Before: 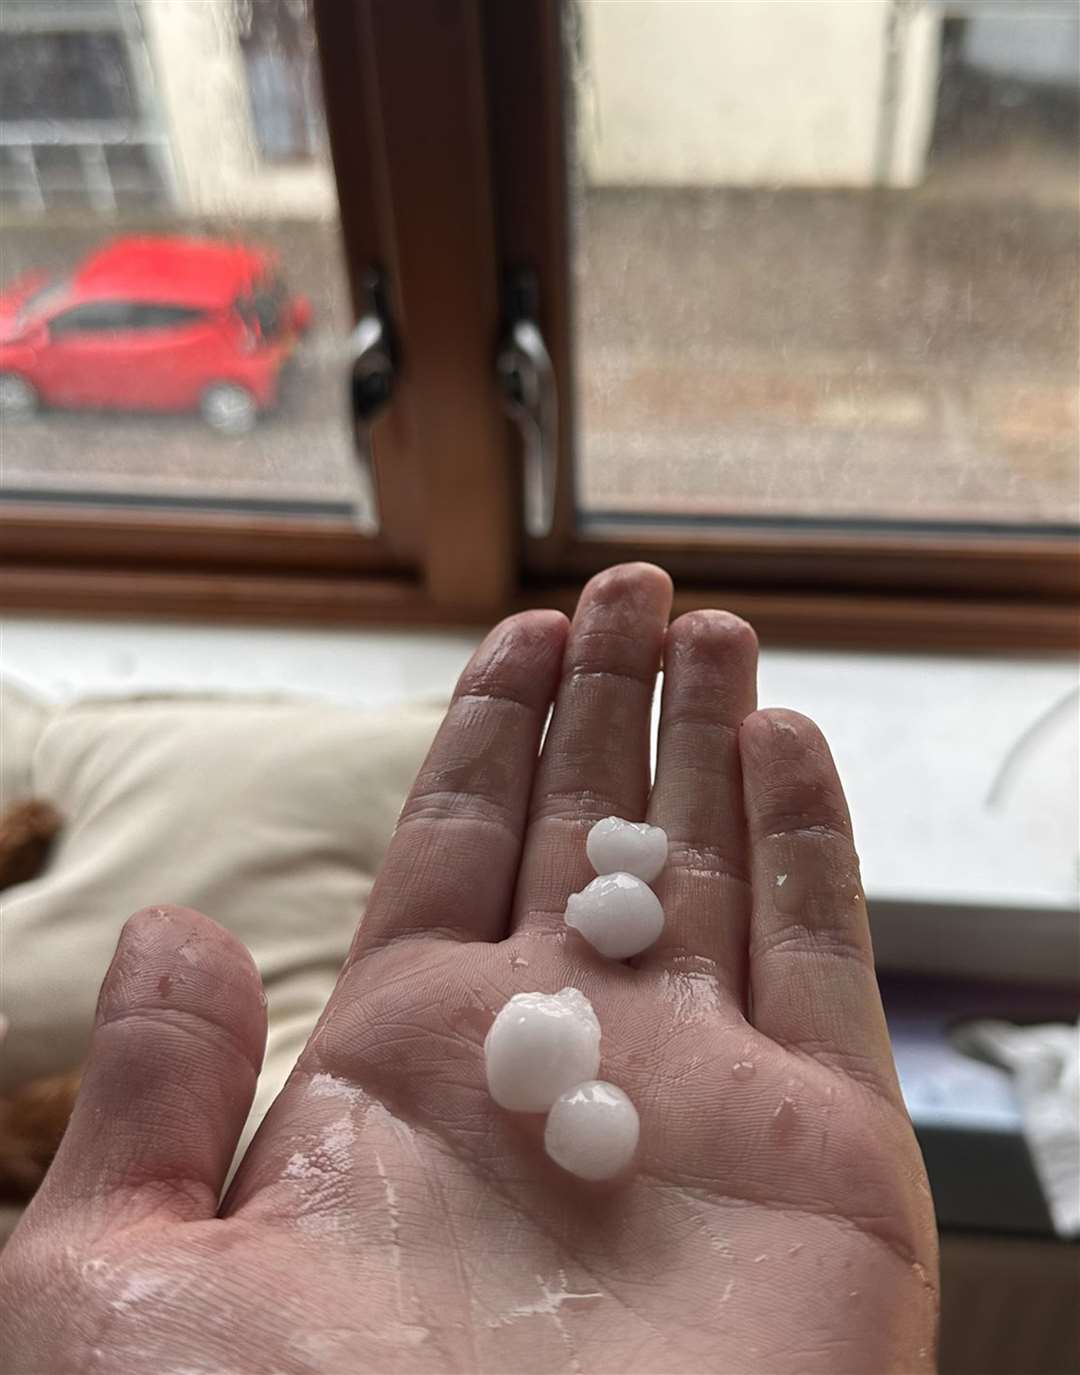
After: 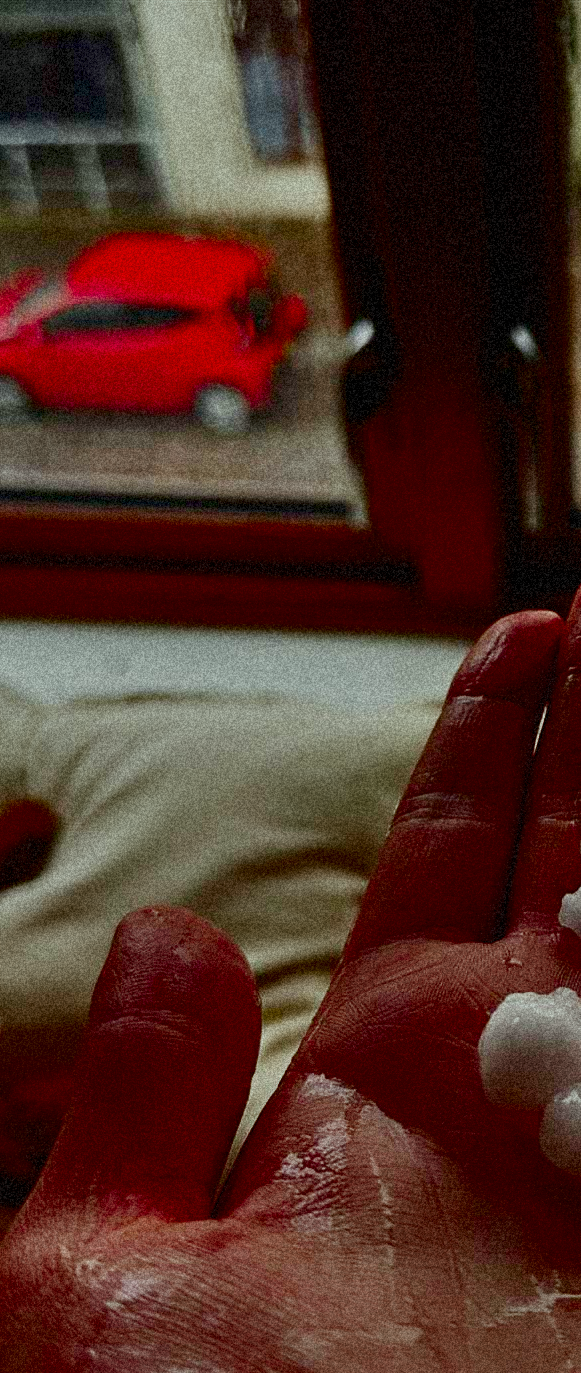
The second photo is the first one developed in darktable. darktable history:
grain: coarseness 46.9 ISO, strength 50.21%, mid-tones bias 0%
rotate and perspective: crop left 0, crop top 0
crop: left 0.587%, right 45.588%, bottom 0.086%
shadows and highlights: radius 108.52, shadows 40.68, highlights -72.88, low approximation 0.01, soften with gaussian
contrast brightness saturation: brightness -1, saturation 1
sigmoid: skew -0.2, preserve hue 0%, red attenuation 0.1, red rotation 0.035, green attenuation 0.1, green rotation -0.017, blue attenuation 0.15, blue rotation -0.052, base primaries Rec2020
color correction: highlights a* -8, highlights b* 3.1
